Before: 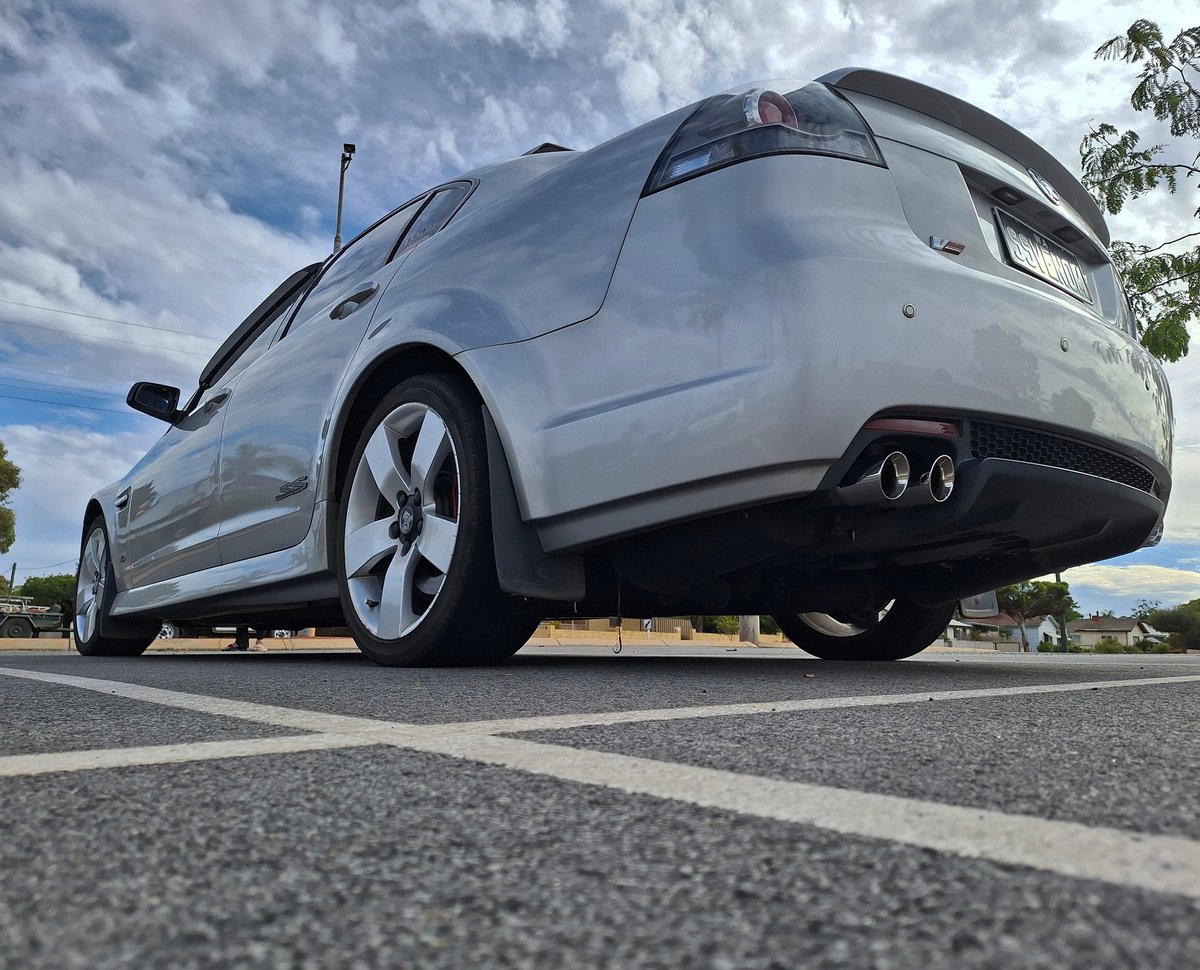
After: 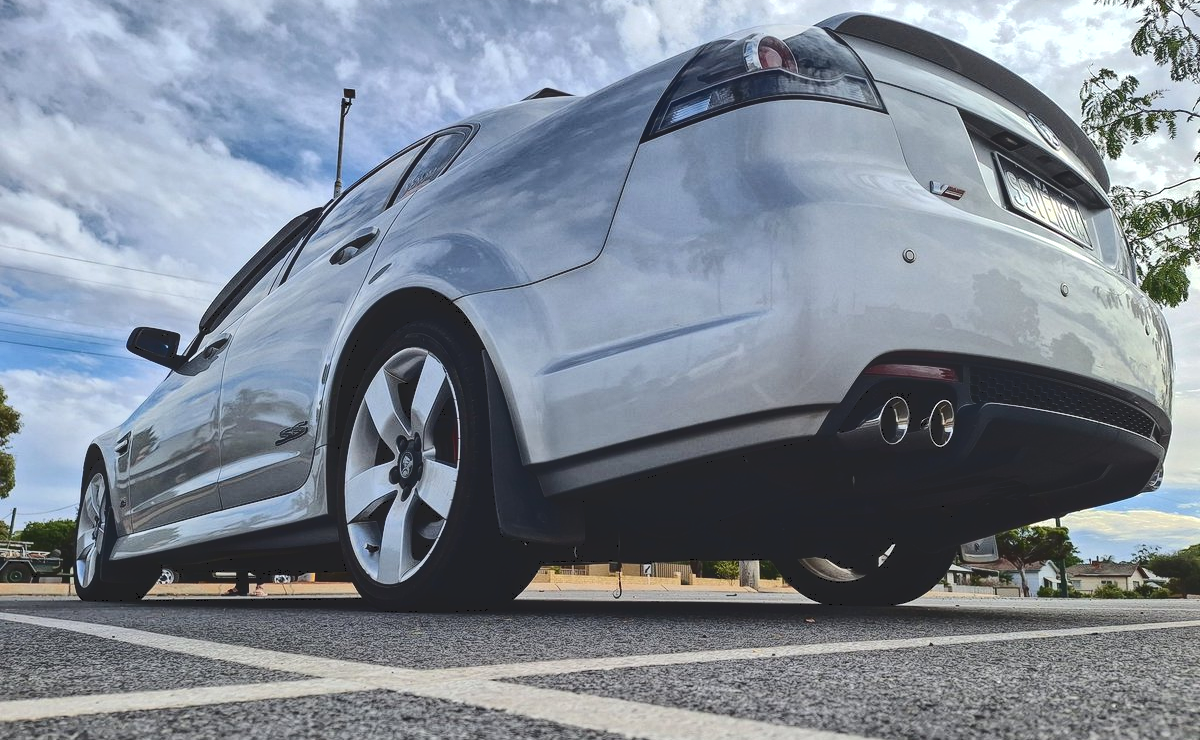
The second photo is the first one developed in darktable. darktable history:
tone curve: curves: ch0 [(0, 0) (0.003, 0.14) (0.011, 0.141) (0.025, 0.141) (0.044, 0.142) (0.069, 0.146) (0.1, 0.151) (0.136, 0.16) (0.177, 0.182) (0.224, 0.214) (0.277, 0.272) (0.335, 0.35) (0.399, 0.453) (0.468, 0.548) (0.543, 0.634) (0.623, 0.715) (0.709, 0.778) (0.801, 0.848) (0.898, 0.902) (1, 1)], color space Lab, independent channels, preserve colors none
local contrast: highlights 93%, shadows 90%, detail 160%, midtone range 0.2
crop: top 5.689%, bottom 18.021%
